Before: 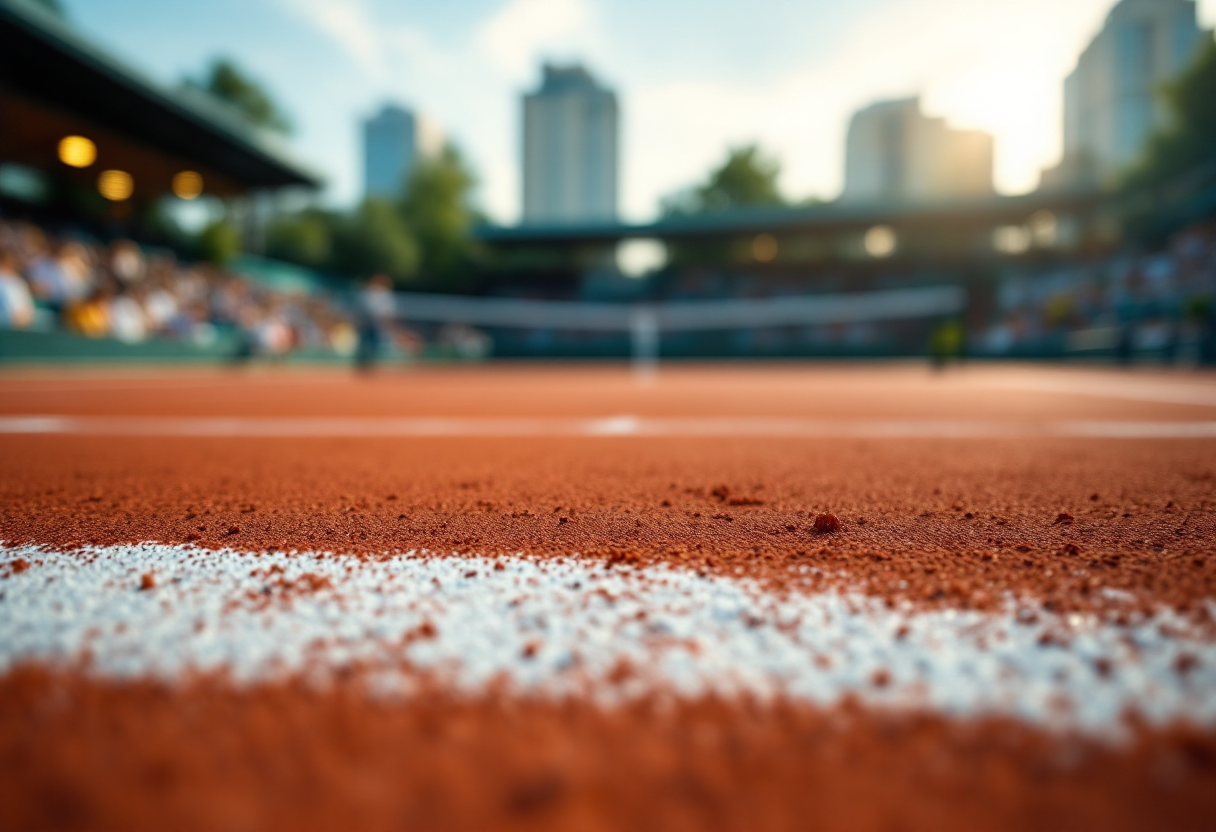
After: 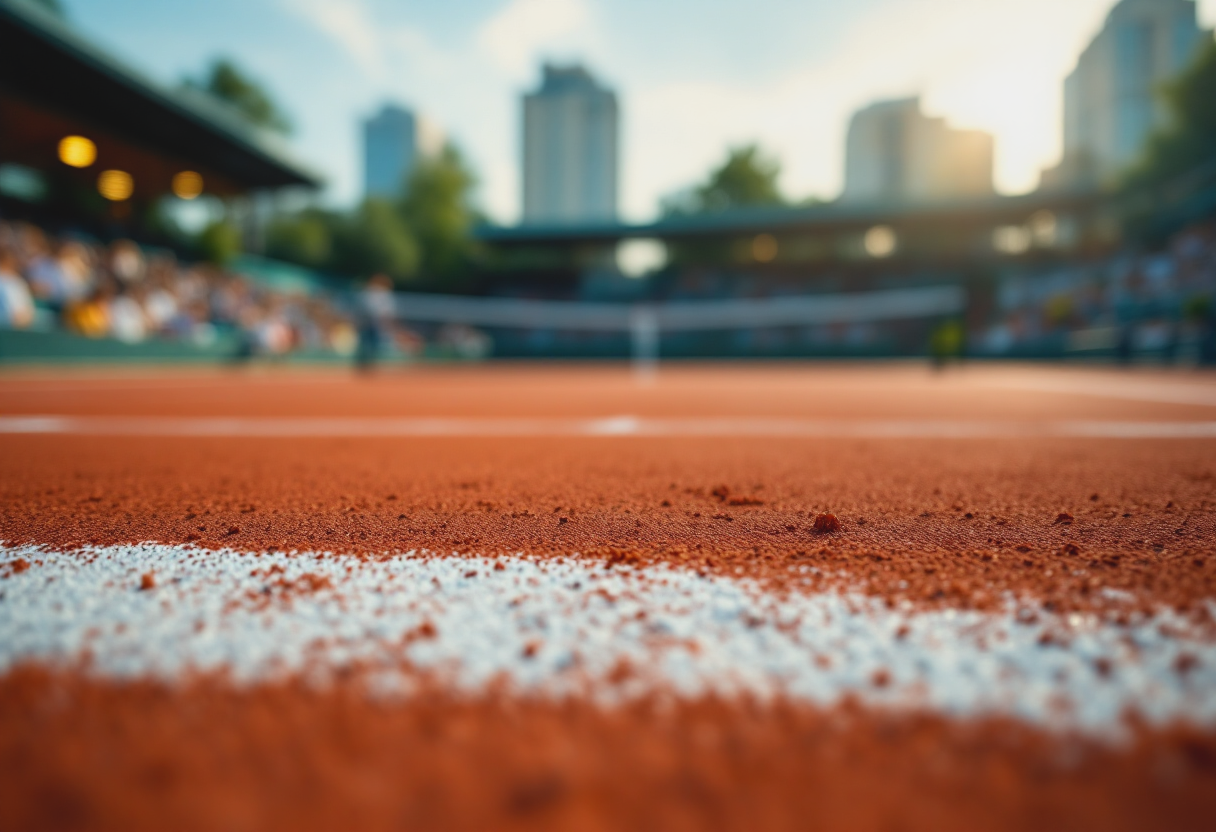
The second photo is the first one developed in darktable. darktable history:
contrast brightness saturation: contrast -0.11
